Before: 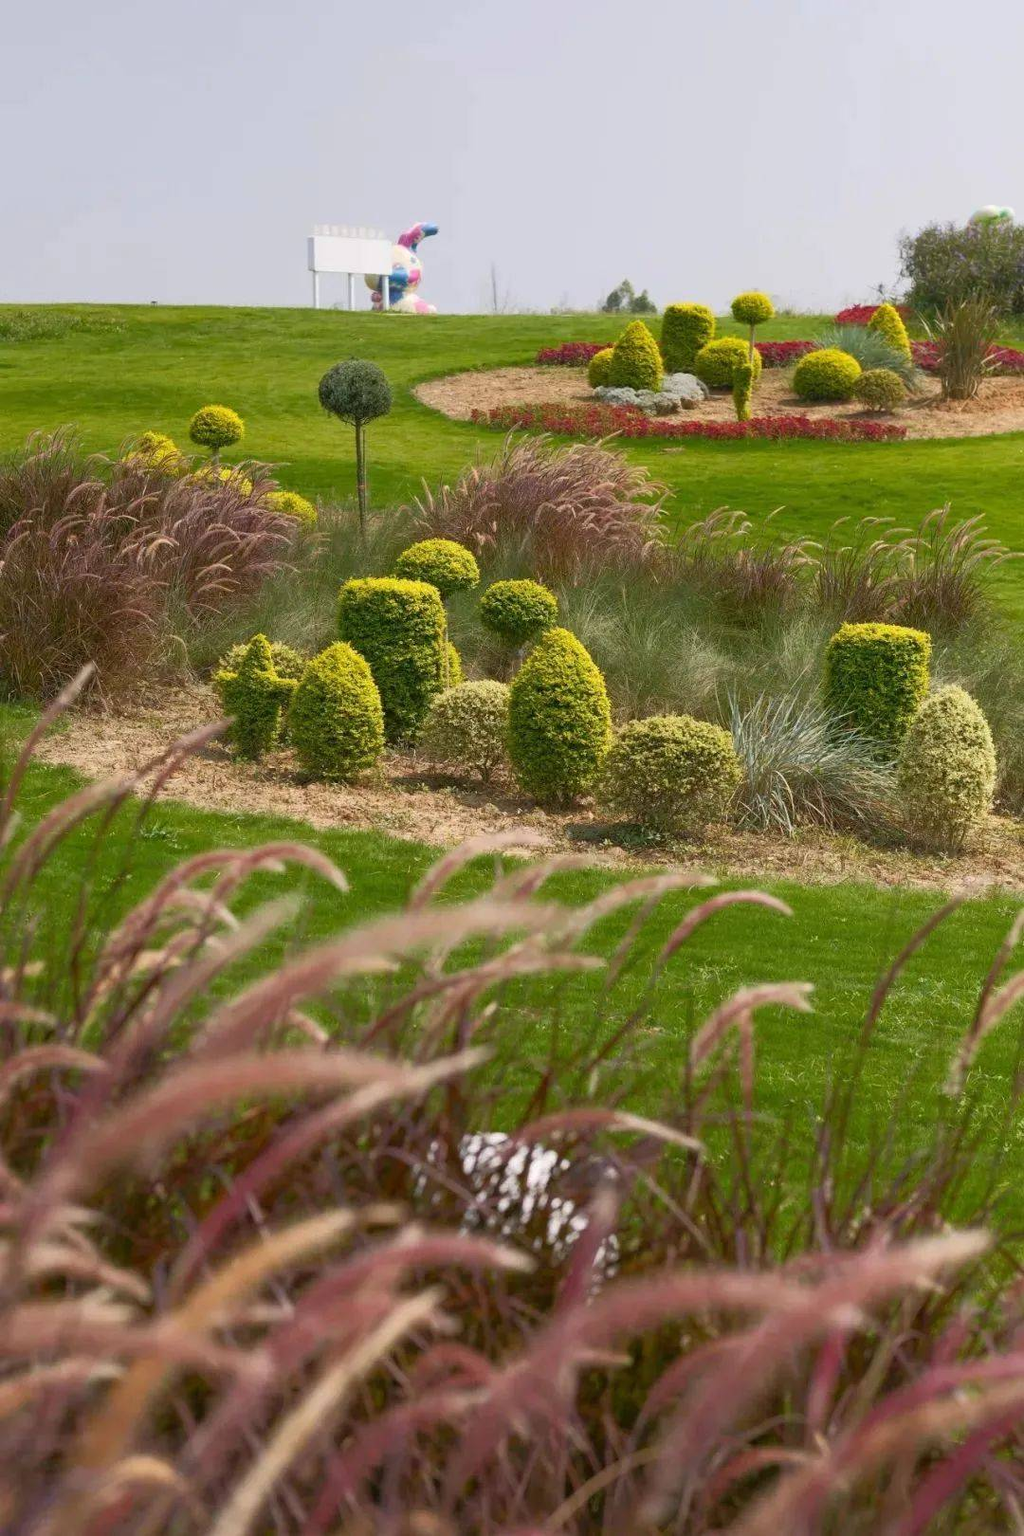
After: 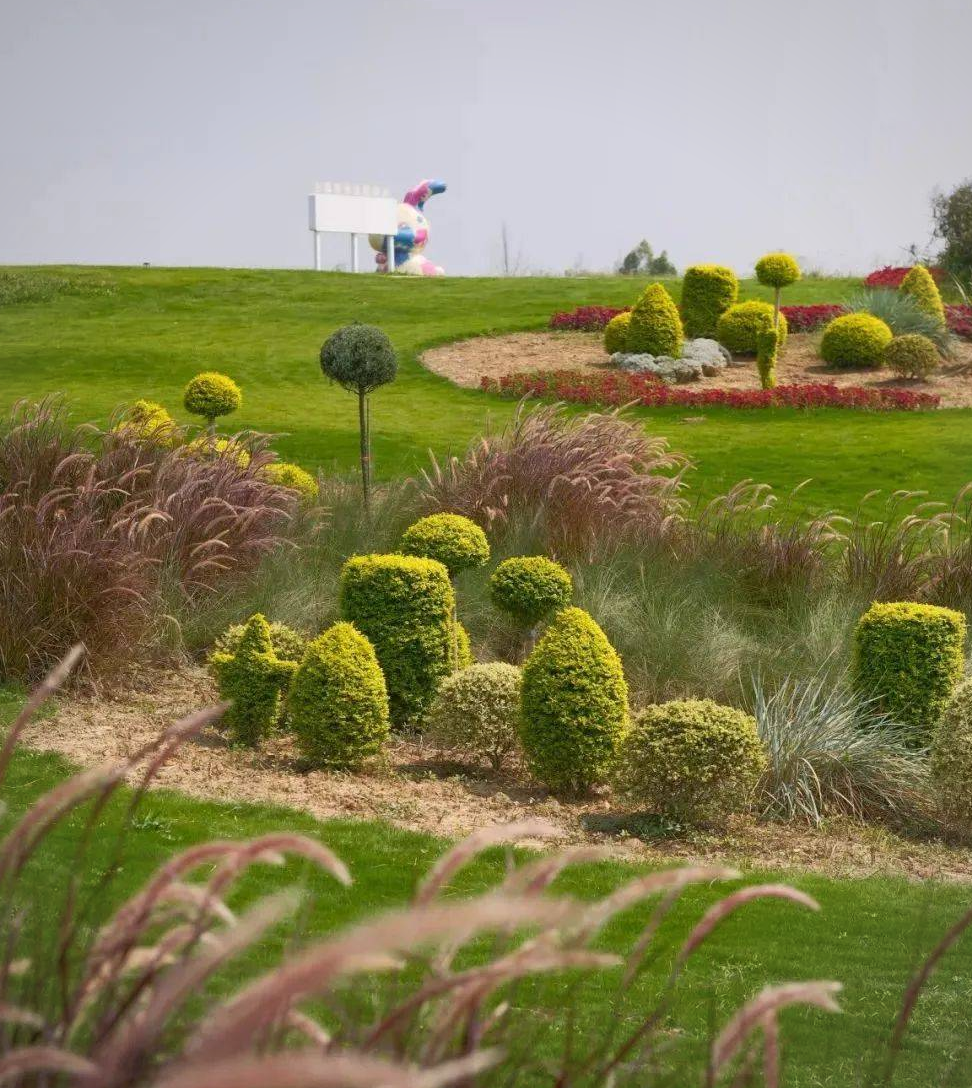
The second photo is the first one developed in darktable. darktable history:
vignetting: fall-off radius 93.87%
crop: left 1.509%, top 3.452%, right 7.696%, bottom 28.452%
